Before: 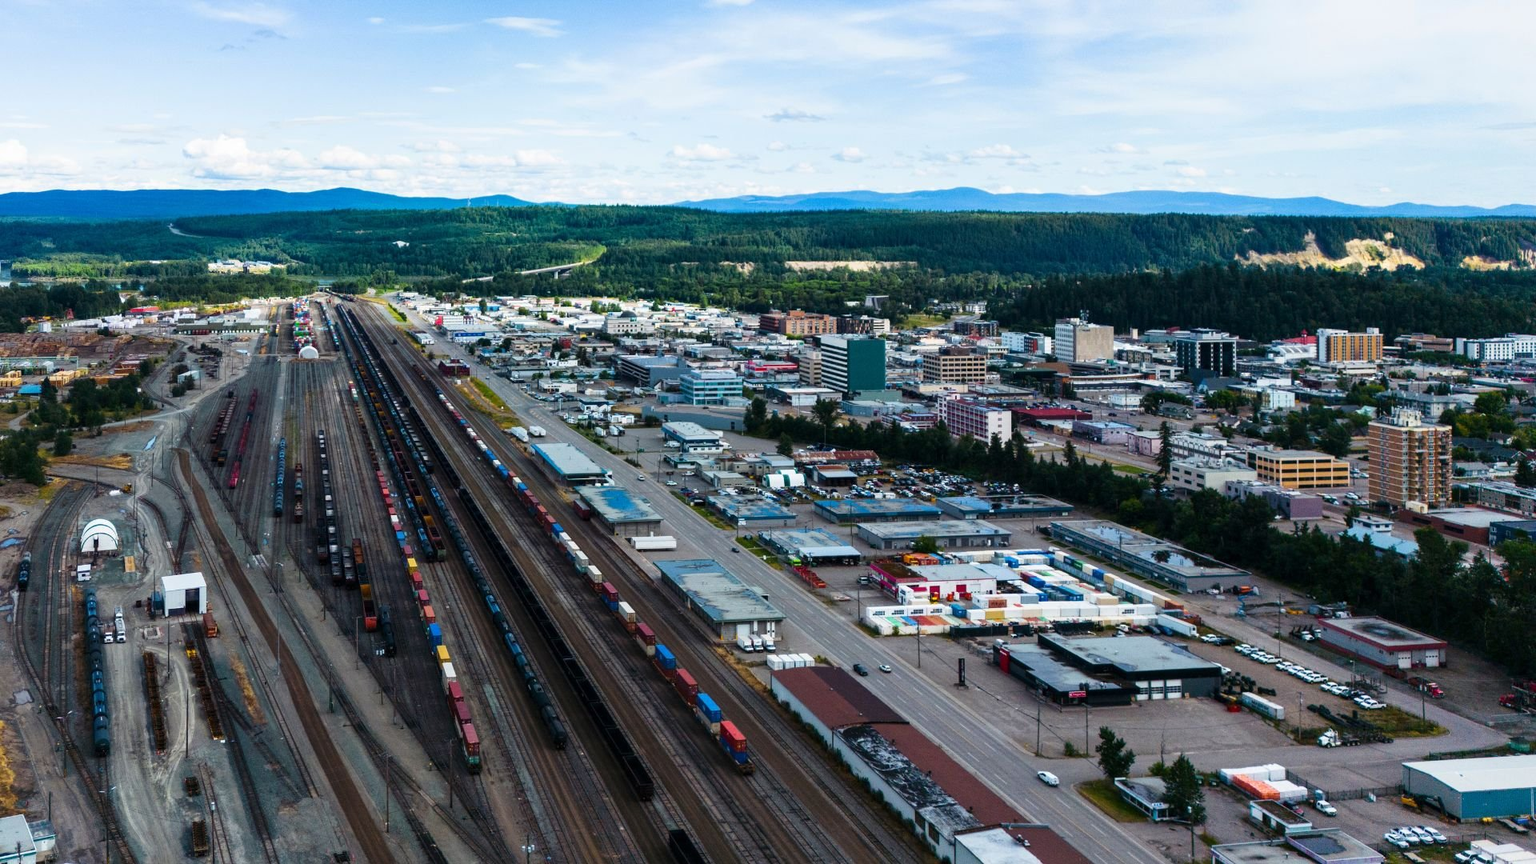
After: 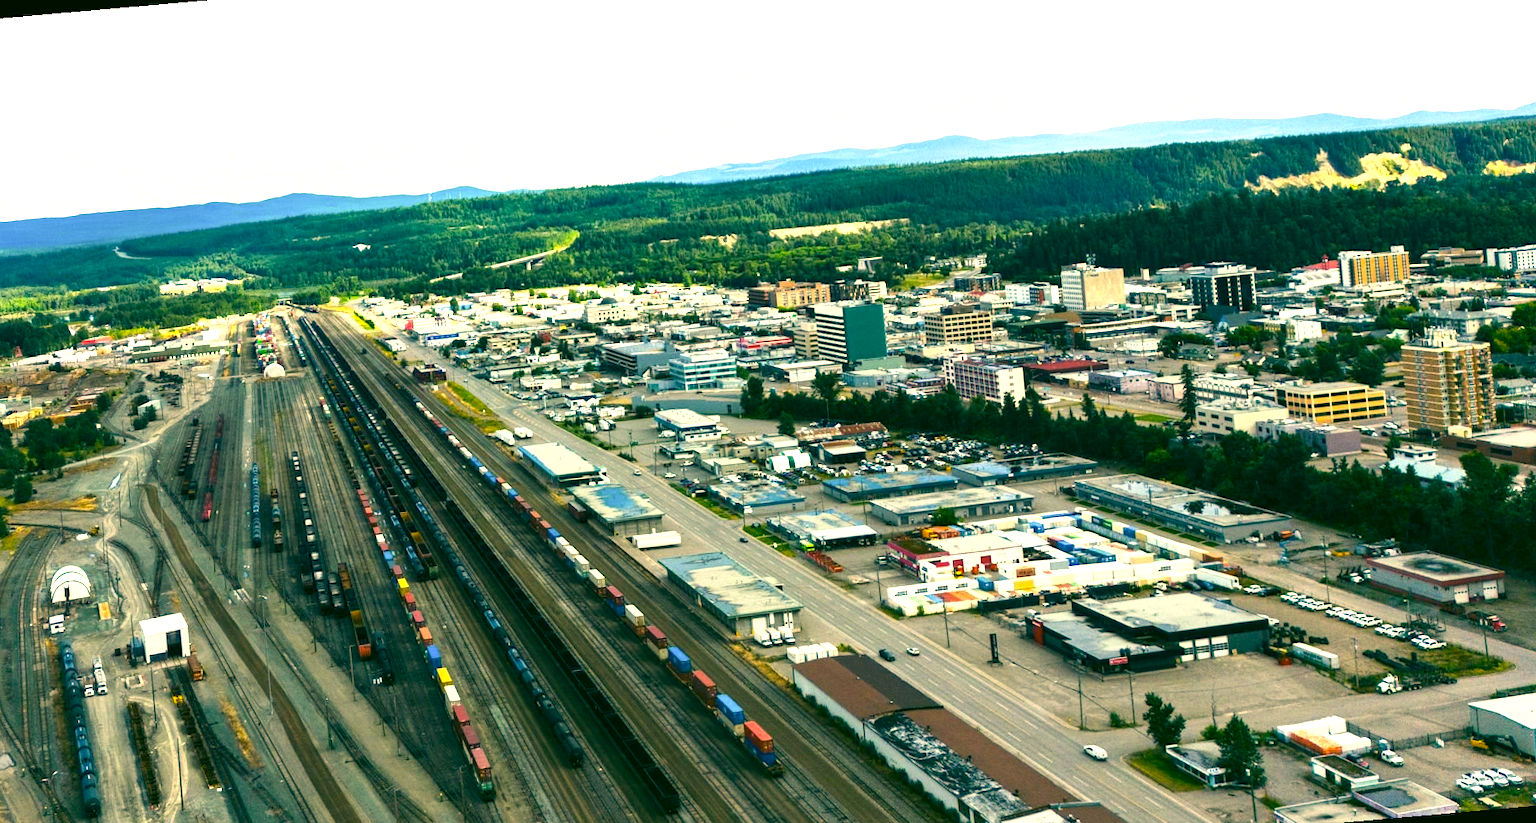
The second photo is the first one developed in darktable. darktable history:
exposure: exposure 1.089 EV, compensate highlight preservation false
rotate and perspective: rotation -5°, crop left 0.05, crop right 0.952, crop top 0.11, crop bottom 0.89
color correction: highlights a* 5.62, highlights b* 33.57, shadows a* -25.86, shadows b* 4.02
